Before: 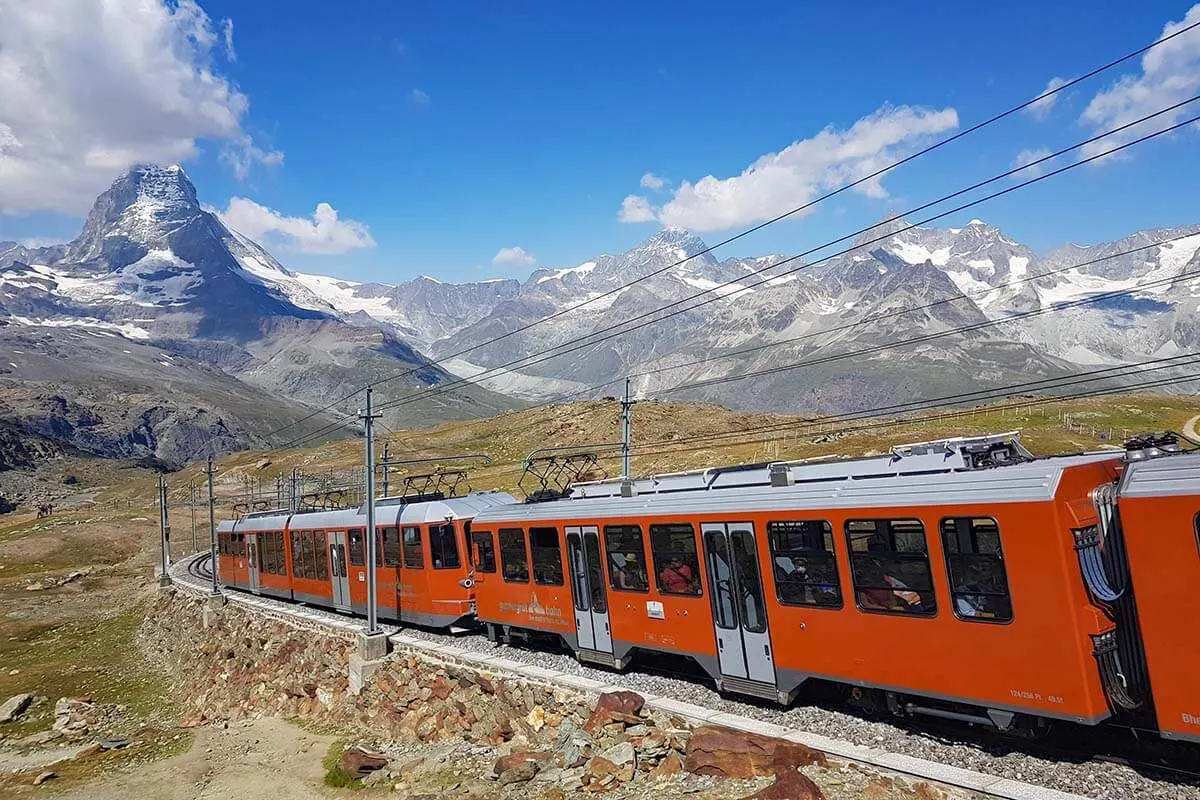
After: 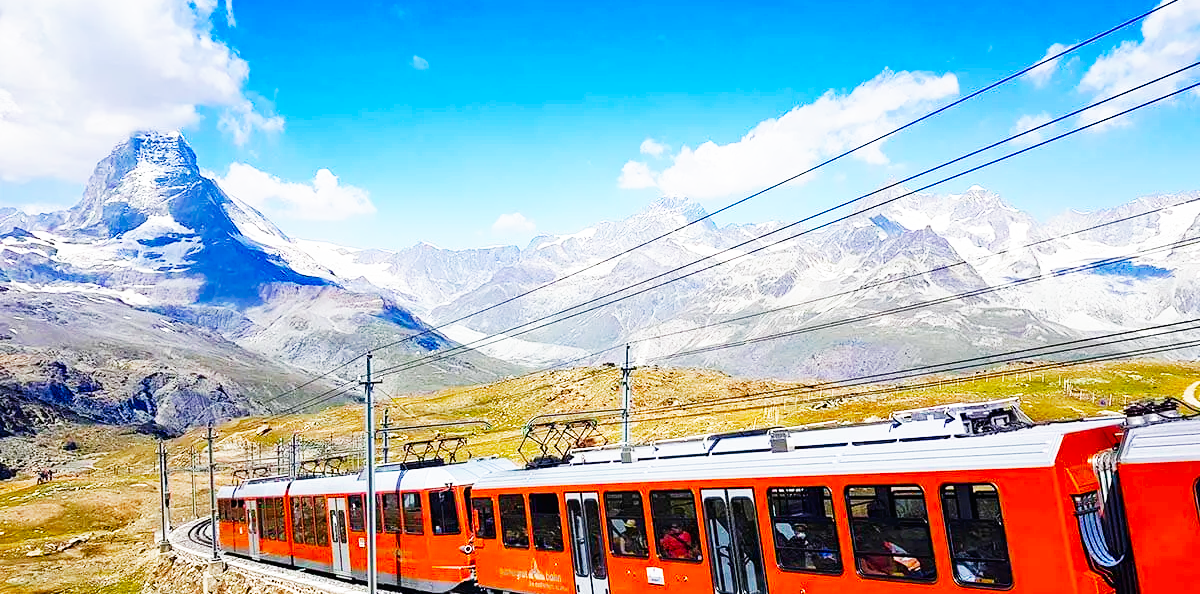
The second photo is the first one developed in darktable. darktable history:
base curve: curves: ch0 [(0, 0) (0.007, 0.004) (0.027, 0.03) (0.046, 0.07) (0.207, 0.54) (0.442, 0.872) (0.673, 0.972) (1, 1)], preserve colors none
crop: top 4.303%, bottom 21.374%
color balance rgb: perceptual saturation grading › global saturation 26.67%, perceptual saturation grading › highlights -28.966%, perceptual saturation grading › mid-tones 15.44%, perceptual saturation grading › shadows 34.073%, global vibrance 5.832%
